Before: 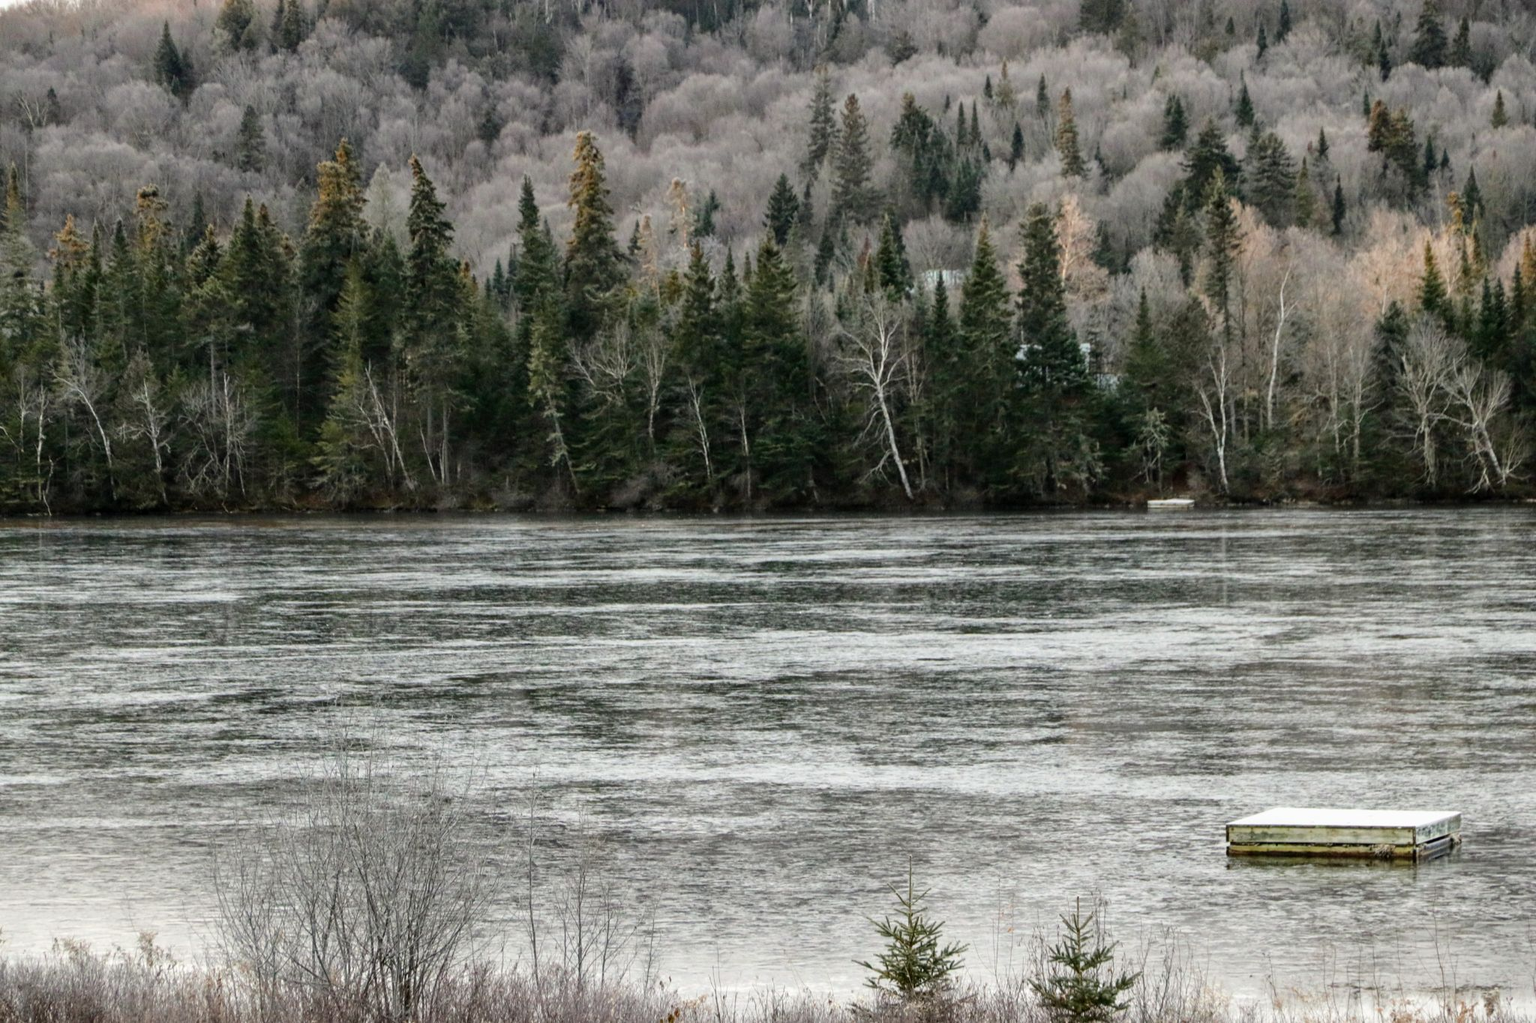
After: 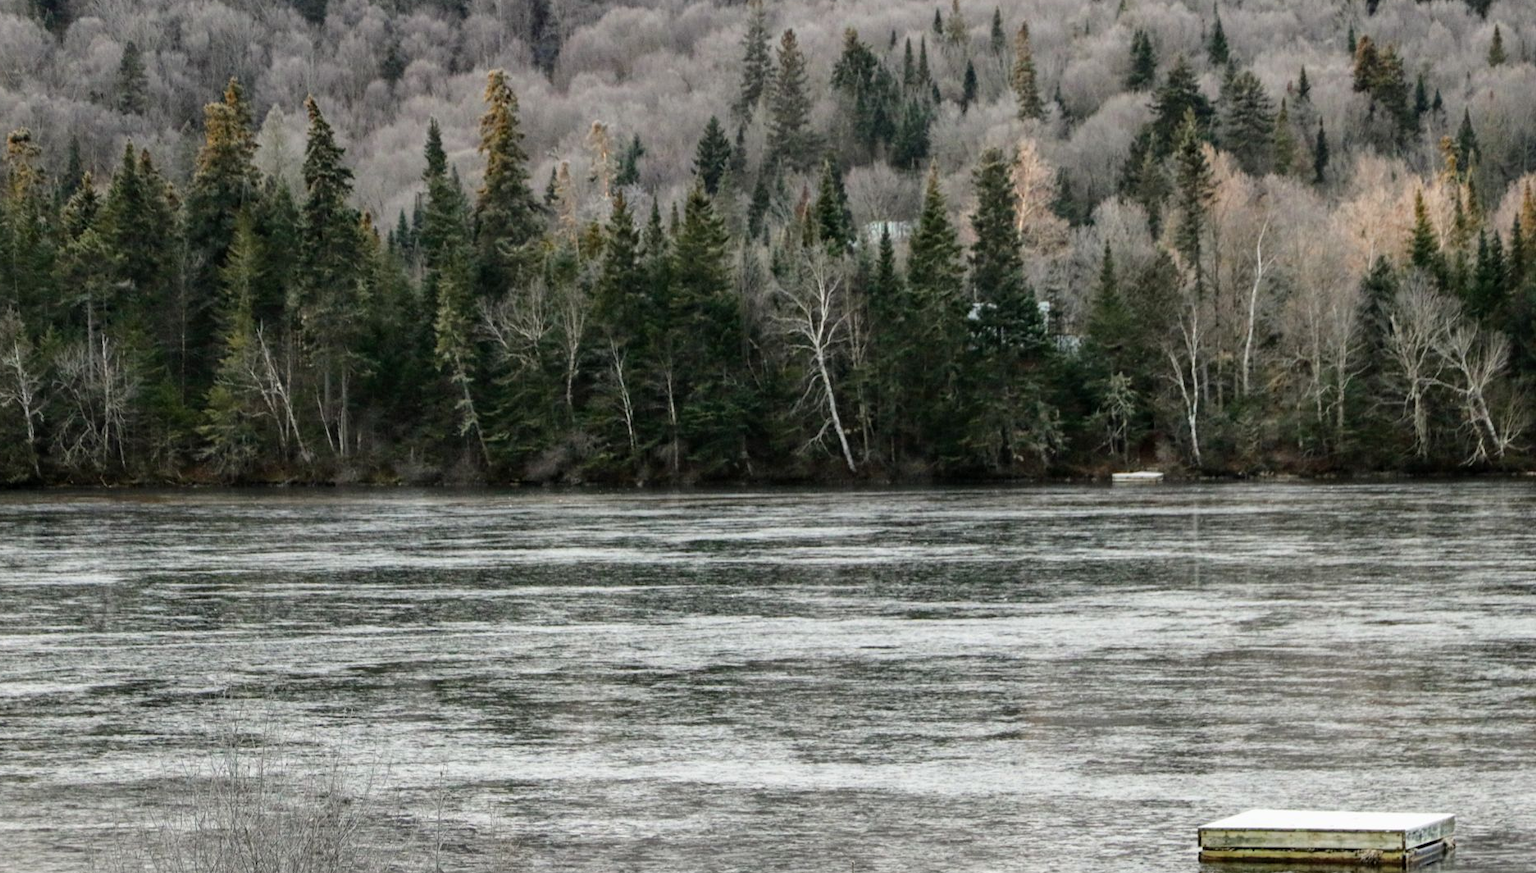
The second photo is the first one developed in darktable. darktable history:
crop: left 8.53%, top 6.616%, bottom 15.29%
